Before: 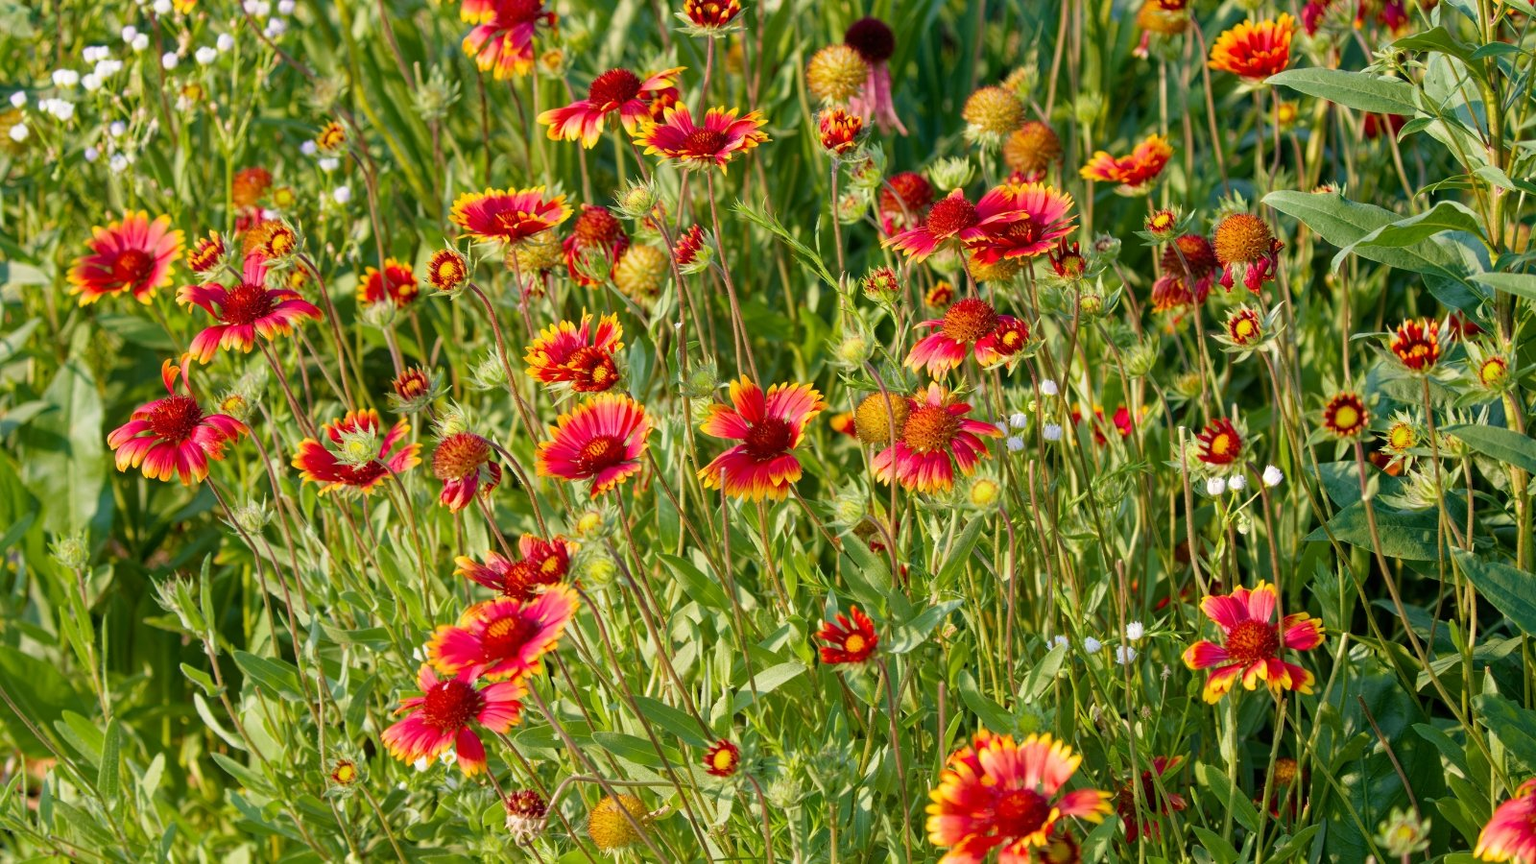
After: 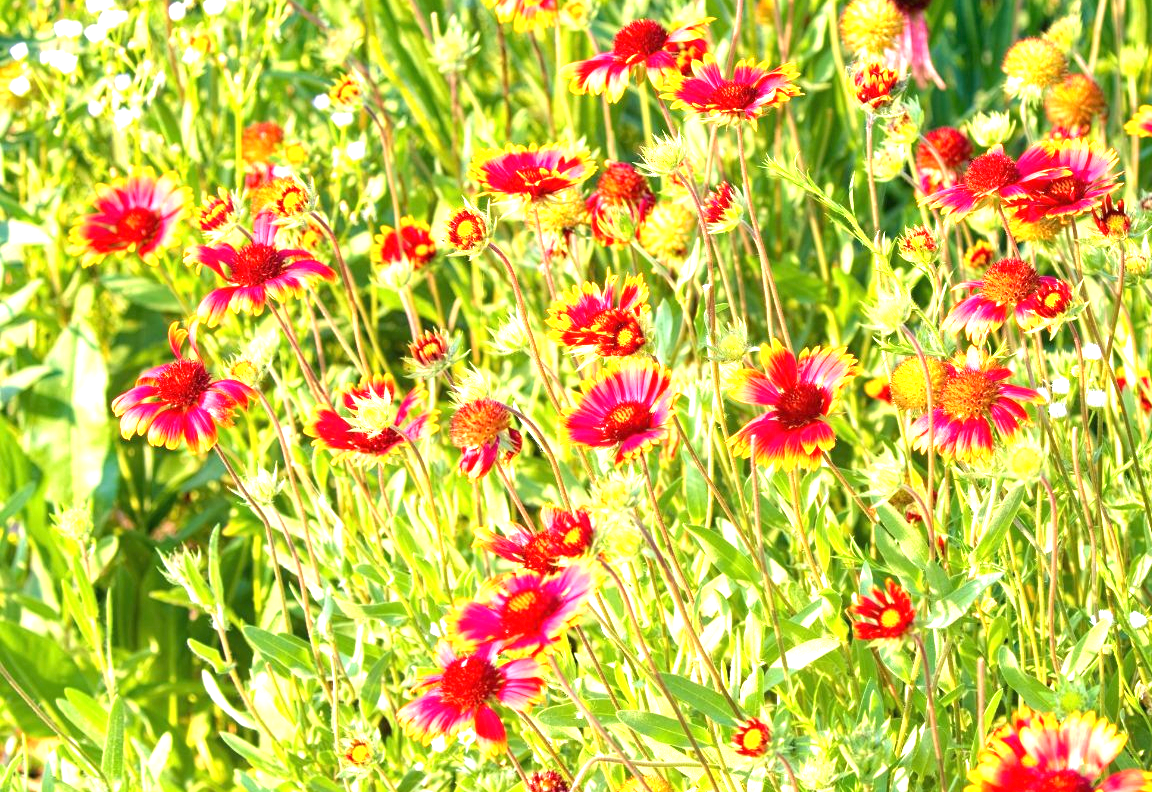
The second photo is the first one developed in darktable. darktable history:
crop: top 5.803%, right 27.864%, bottom 5.804%
exposure: black level correction 0, exposure 1.741 EV, compensate exposure bias true, compensate highlight preservation false
